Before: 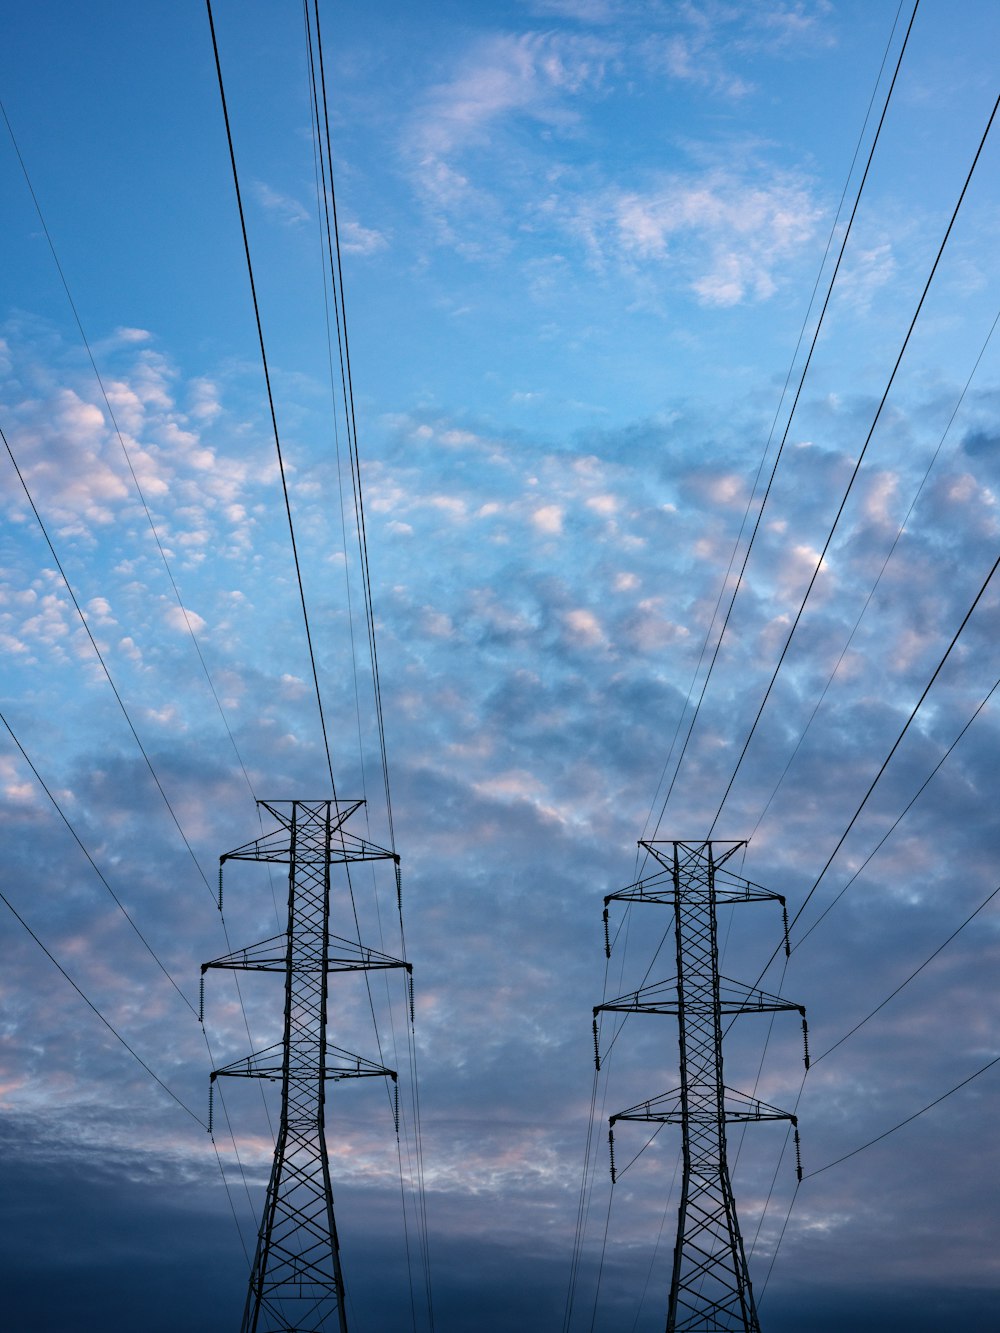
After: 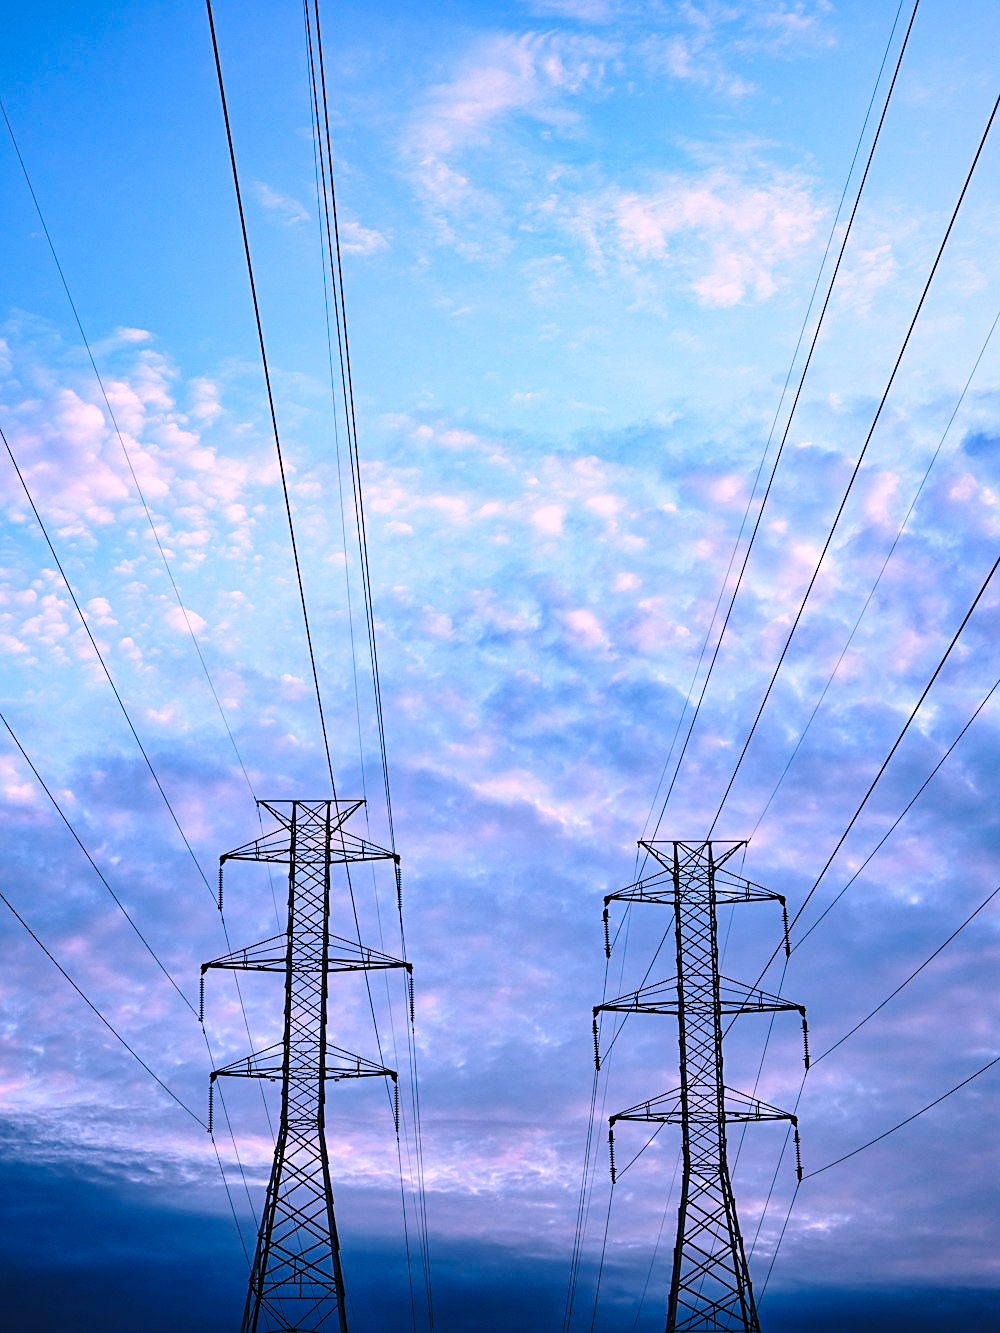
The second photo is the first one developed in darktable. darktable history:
sharpen: on, module defaults
base curve: curves: ch0 [(0, 0) (0.036, 0.037) (0.121, 0.228) (0.46, 0.76) (0.859, 0.983) (1, 1)], preserve colors none
color correction: highlights a* 15.06, highlights b* -24.96
